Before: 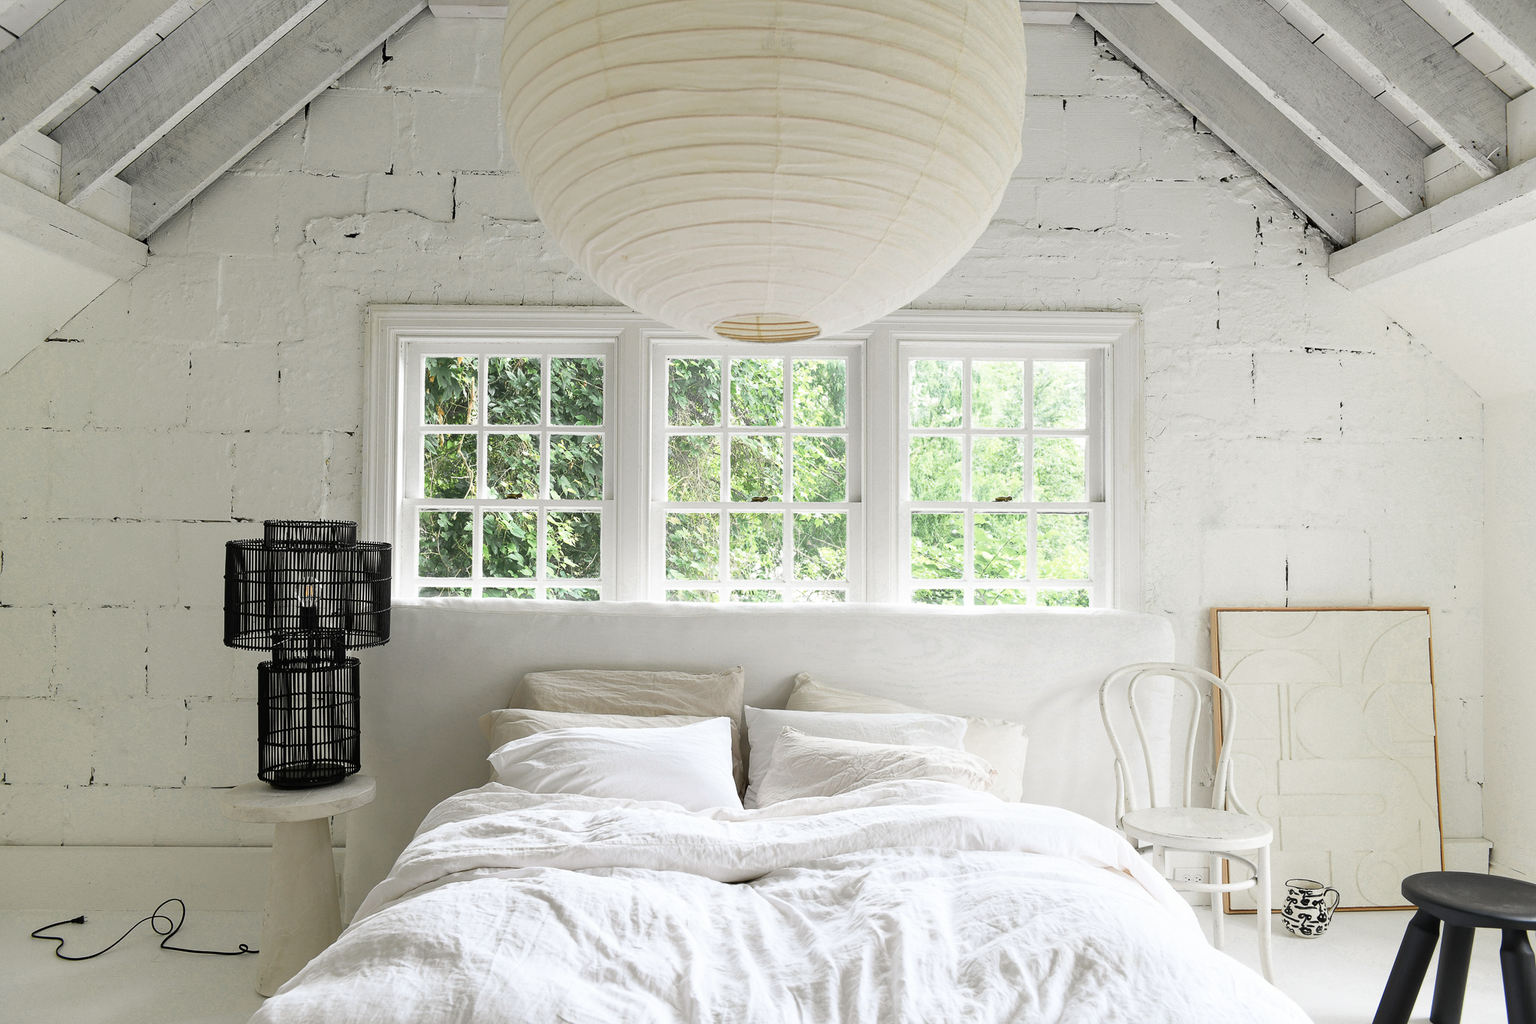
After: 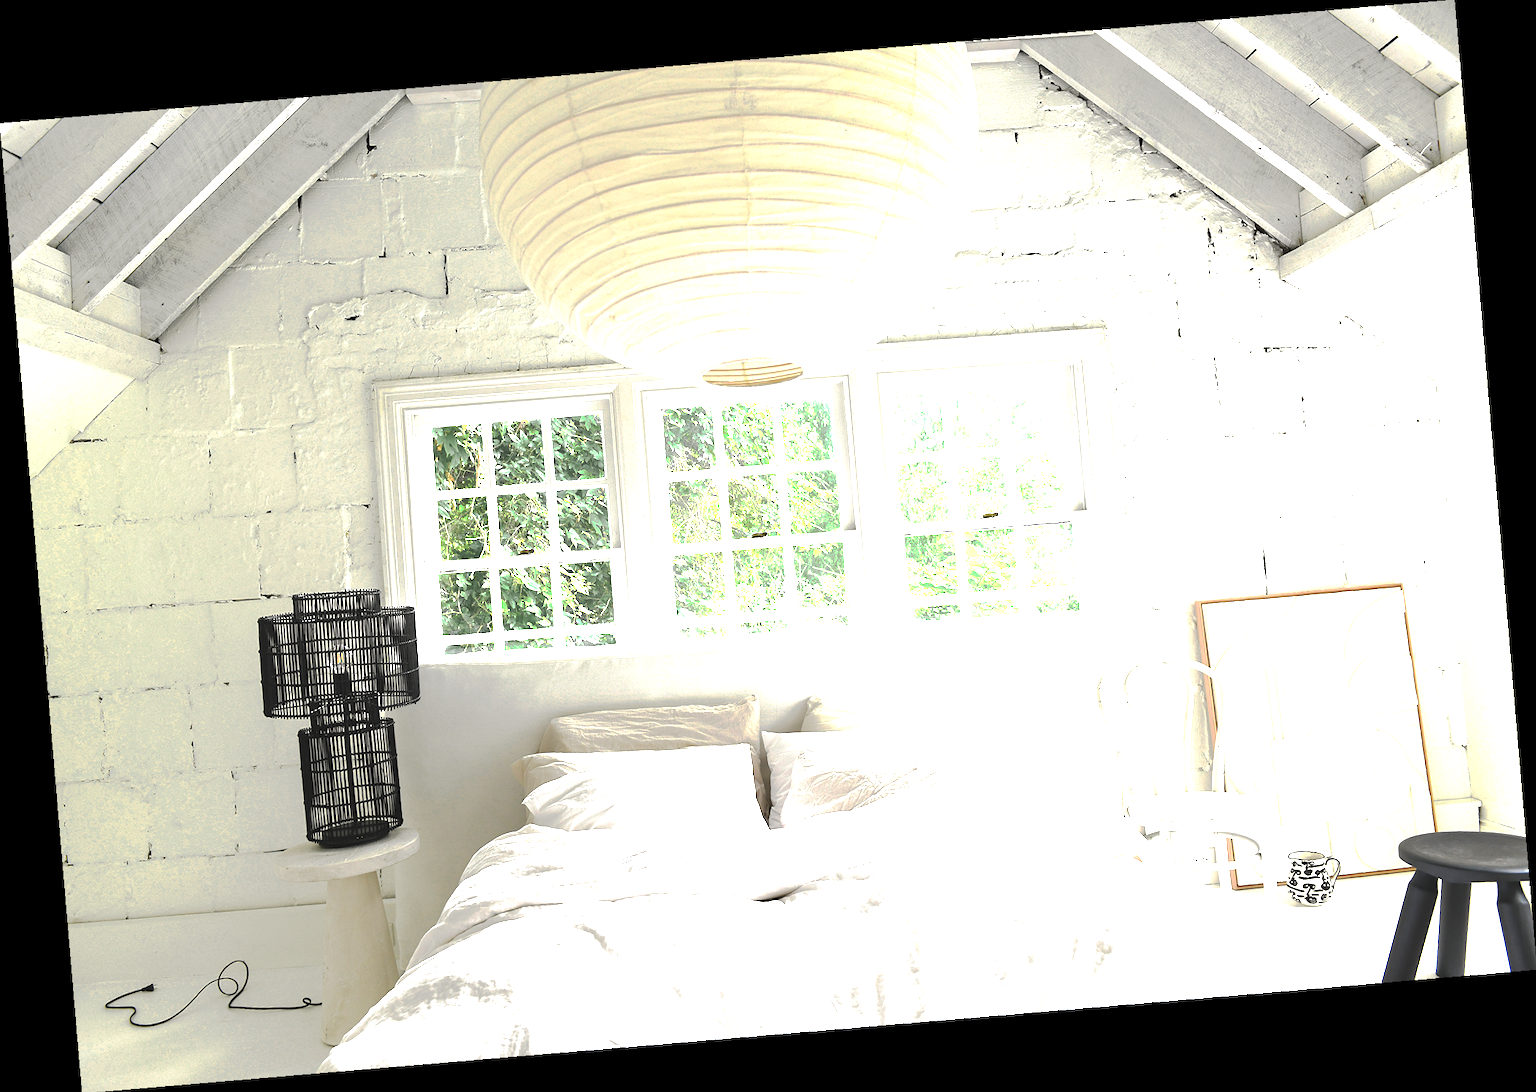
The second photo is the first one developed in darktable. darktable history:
tone curve: curves: ch0 [(0, 0) (0.003, 0.08) (0.011, 0.088) (0.025, 0.104) (0.044, 0.122) (0.069, 0.141) (0.1, 0.161) (0.136, 0.181) (0.177, 0.209) (0.224, 0.246) (0.277, 0.293) (0.335, 0.343) (0.399, 0.399) (0.468, 0.464) (0.543, 0.54) (0.623, 0.616) (0.709, 0.694) (0.801, 0.757) (0.898, 0.821) (1, 1)], preserve colors none
rotate and perspective: rotation -4.86°, automatic cropping off
exposure: exposure 1.137 EV, compensate highlight preservation false
